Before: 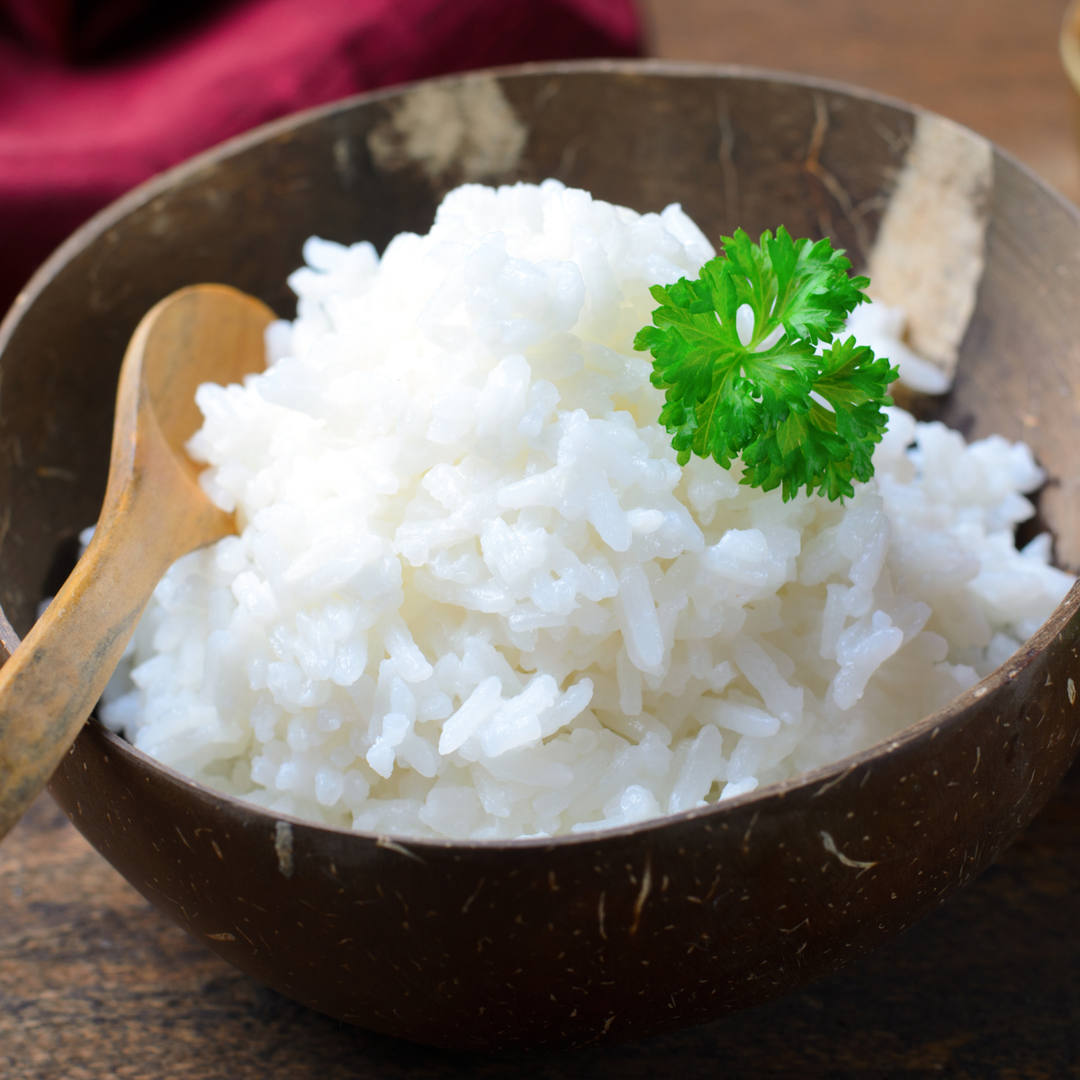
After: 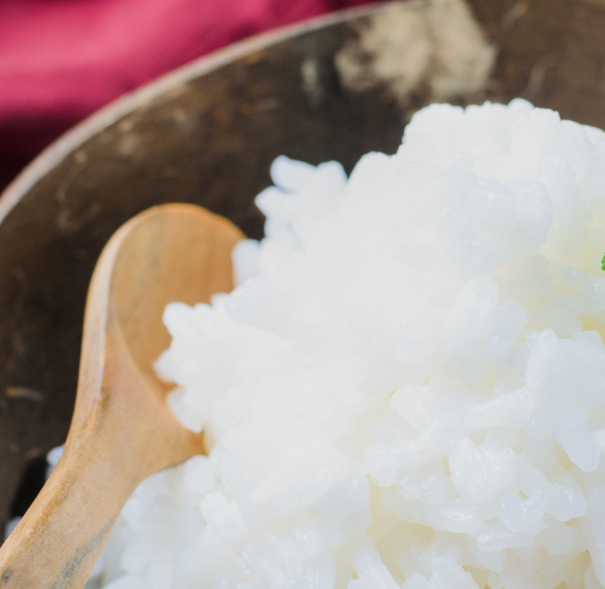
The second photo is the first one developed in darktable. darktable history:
local contrast: on, module defaults
crop and rotate: left 3.051%, top 7.514%, right 40.875%, bottom 37.908%
exposure: exposure 0.608 EV, compensate highlight preservation false
filmic rgb: black relative exposure -7.65 EV, white relative exposure 4.56 EV, threshold 3 EV, hardness 3.61, add noise in highlights 0.001, color science v3 (2019), use custom middle-gray values true, contrast in highlights soft, enable highlight reconstruction true
